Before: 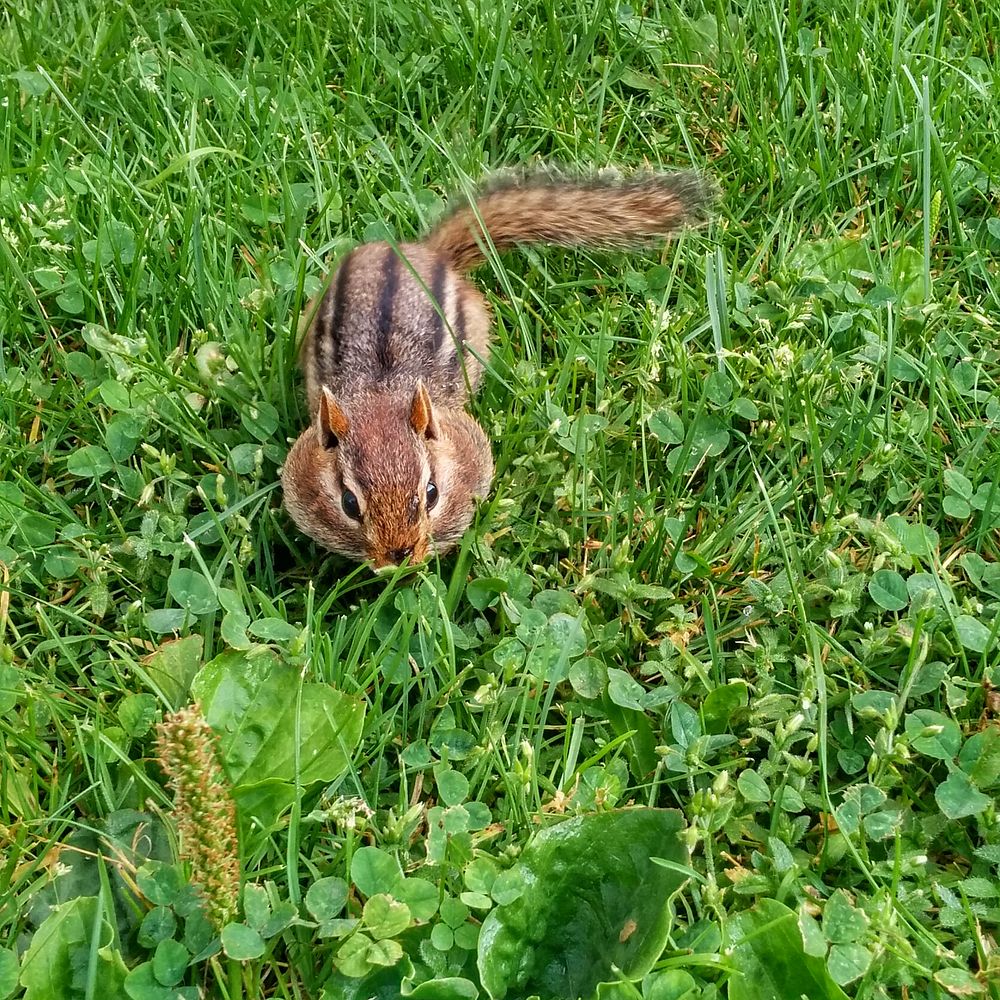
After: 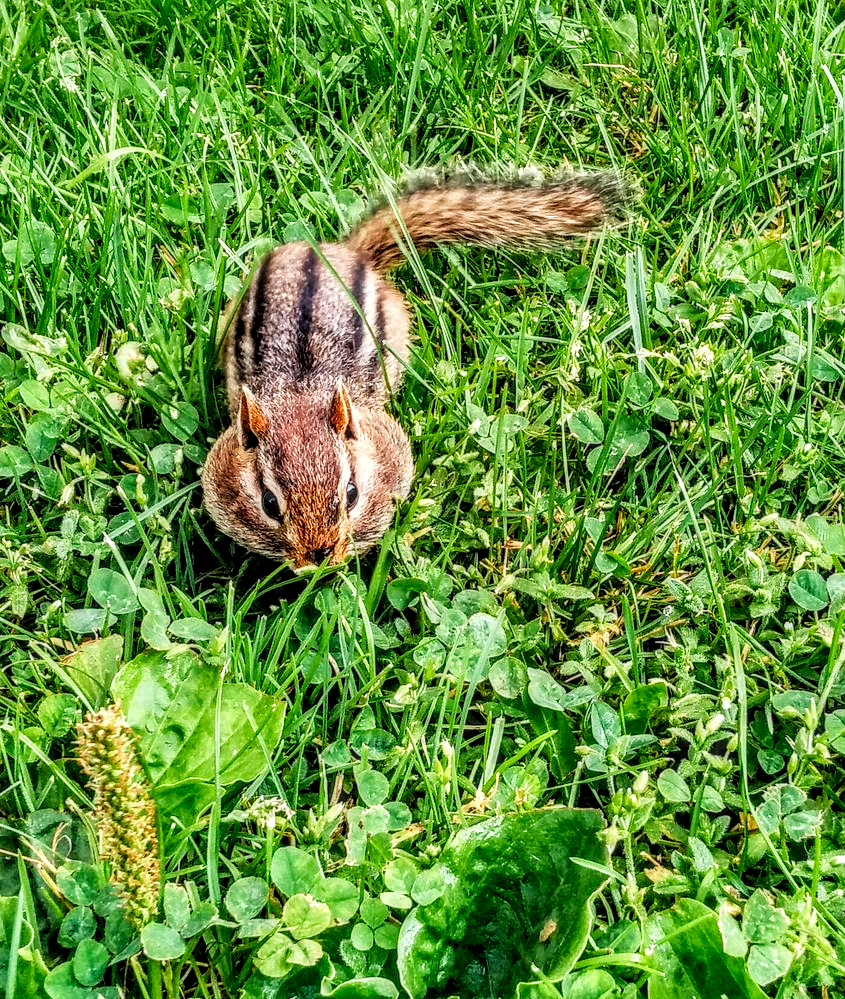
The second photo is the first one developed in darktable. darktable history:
crop: left 8.025%, right 7.385%
tone curve: curves: ch0 [(0, 0.039) (0.104, 0.094) (0.285, 0.301) (0.673, 0.796) (0.845, 0.932) (0.994, 0.971)]; ch1 [(0, 0) (0.356, 0.385) (0.424, 0.405) (0.498, 0.502) (0.586, 0.57) (0.657, 0.642) (1, 1)]; ch2 [(0, 0) (0.424, 0.438) (0.46, 0.453) (0.515, 0.505) (0.557, 0.57) (0.612, 0.583) (0.722, 0.67) (1, 1)], preserve colors none
filmic rgb: black relative exposure -7.65 EV, white relative exposure 4.56 EV, hardness 3.61
local contrast: highlights 5%, shadows 0%, detail 182%
